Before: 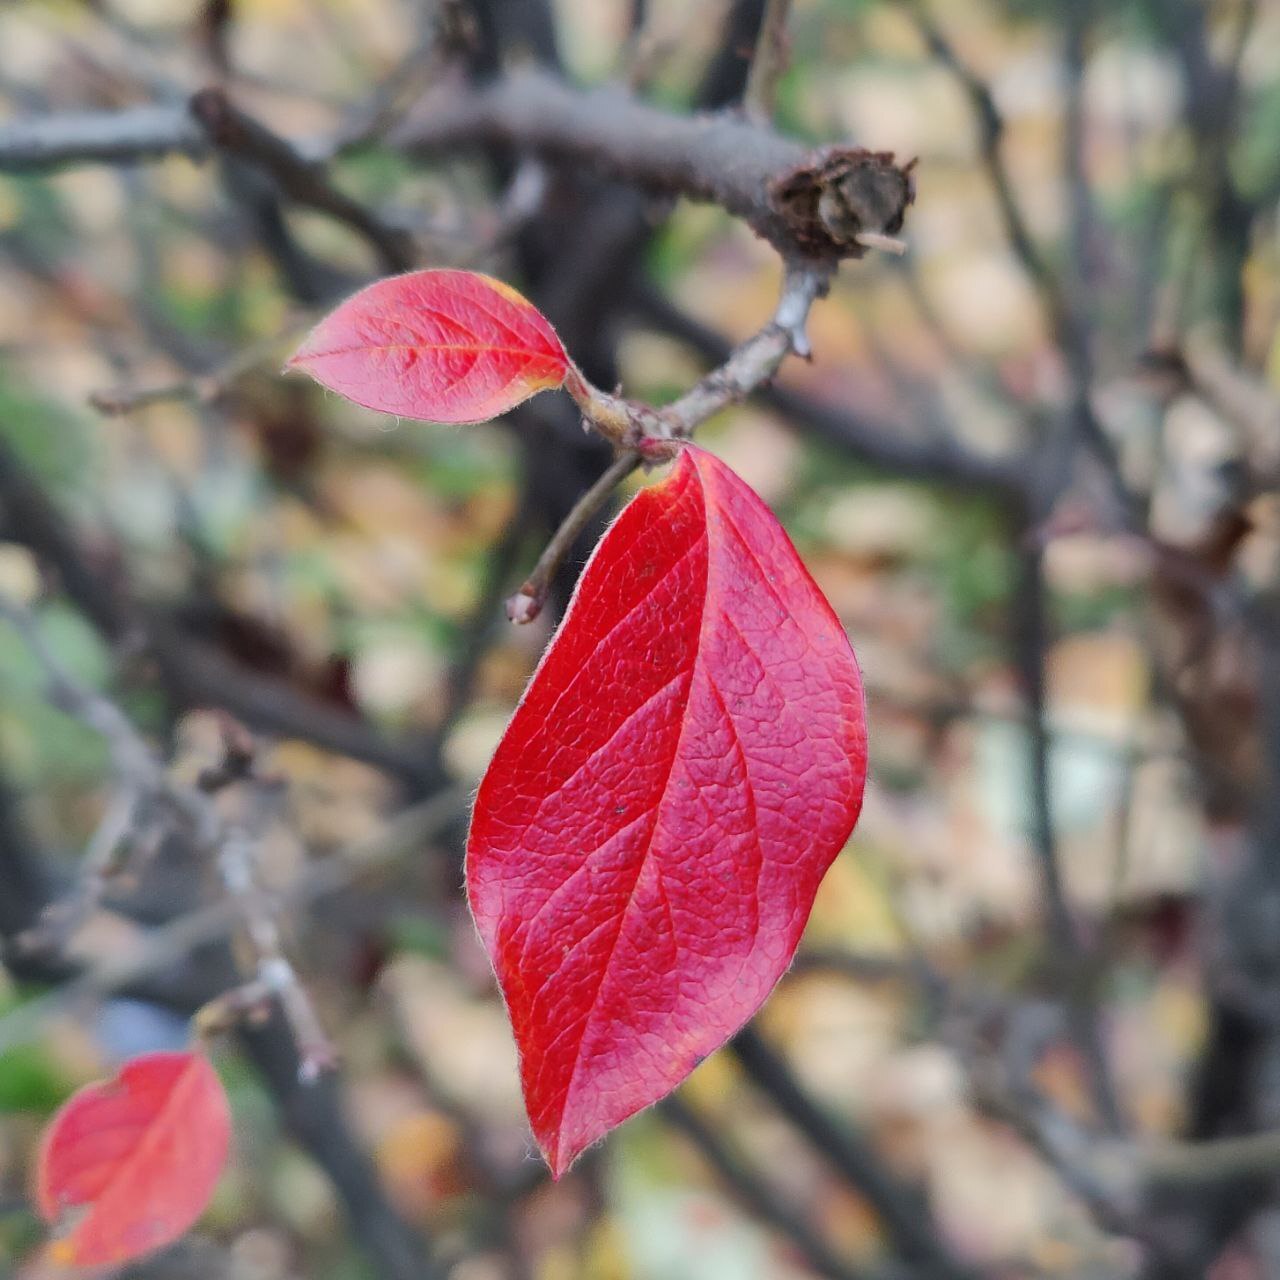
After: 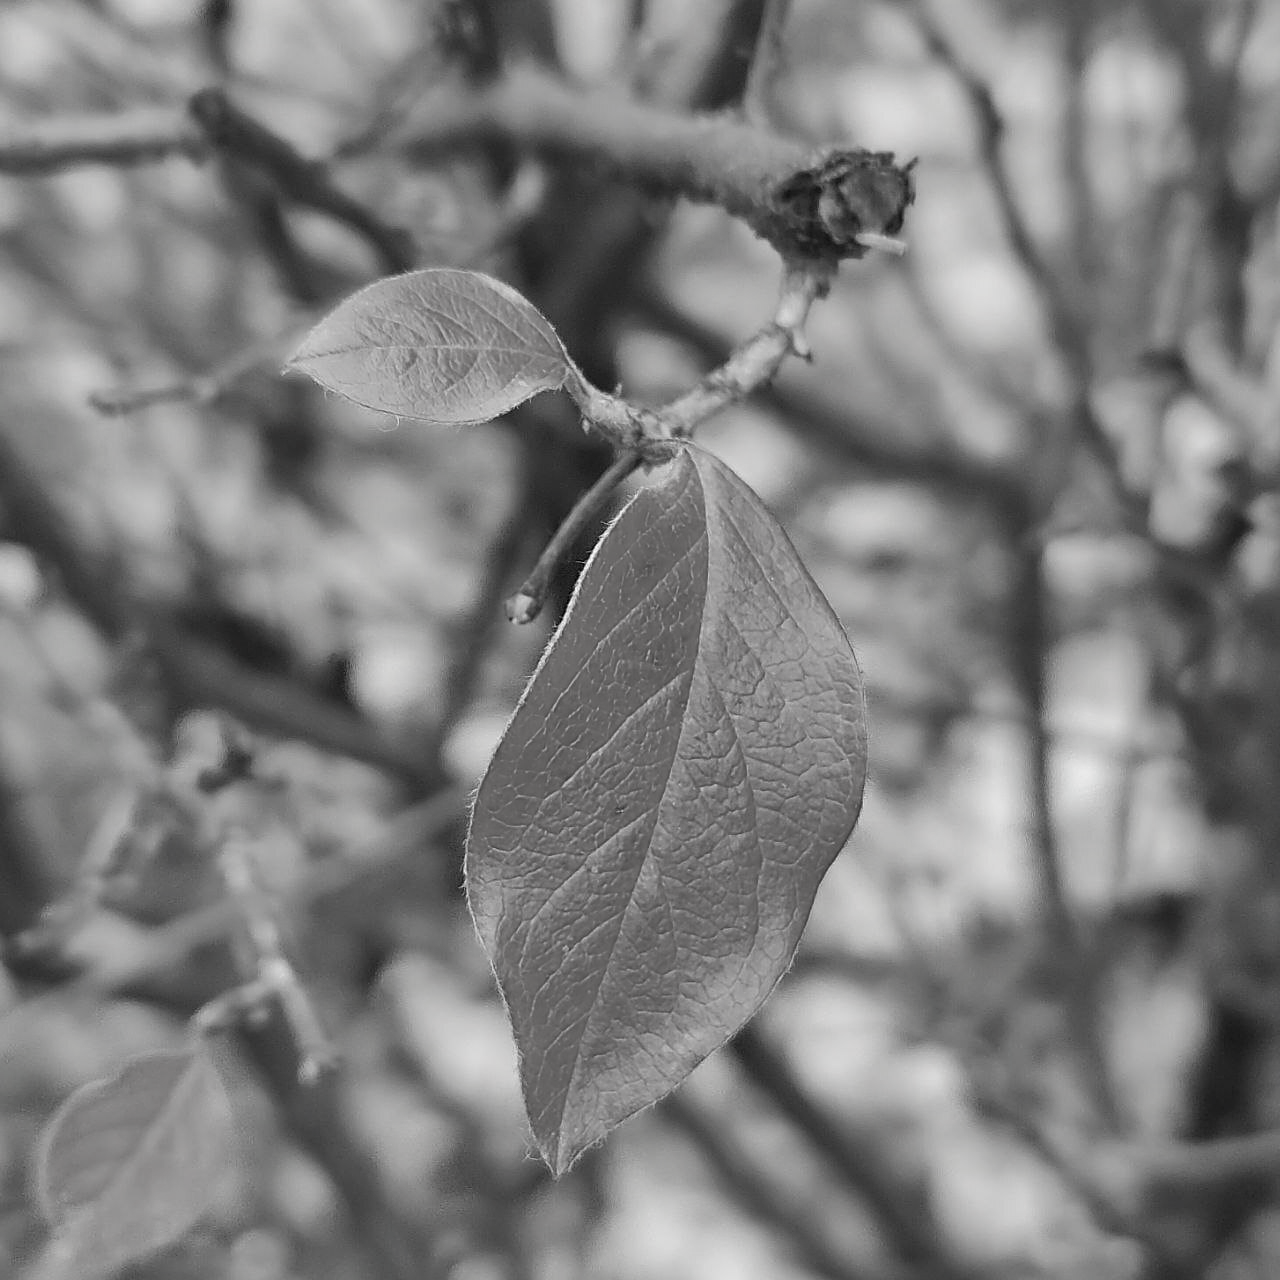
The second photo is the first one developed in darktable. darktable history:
exposure: black level correction -0.003, exposure 0.044 EV, compensate highlight preservation false
sharpen: on, module defaults
contrast brightness saturation: saturation -0.99
